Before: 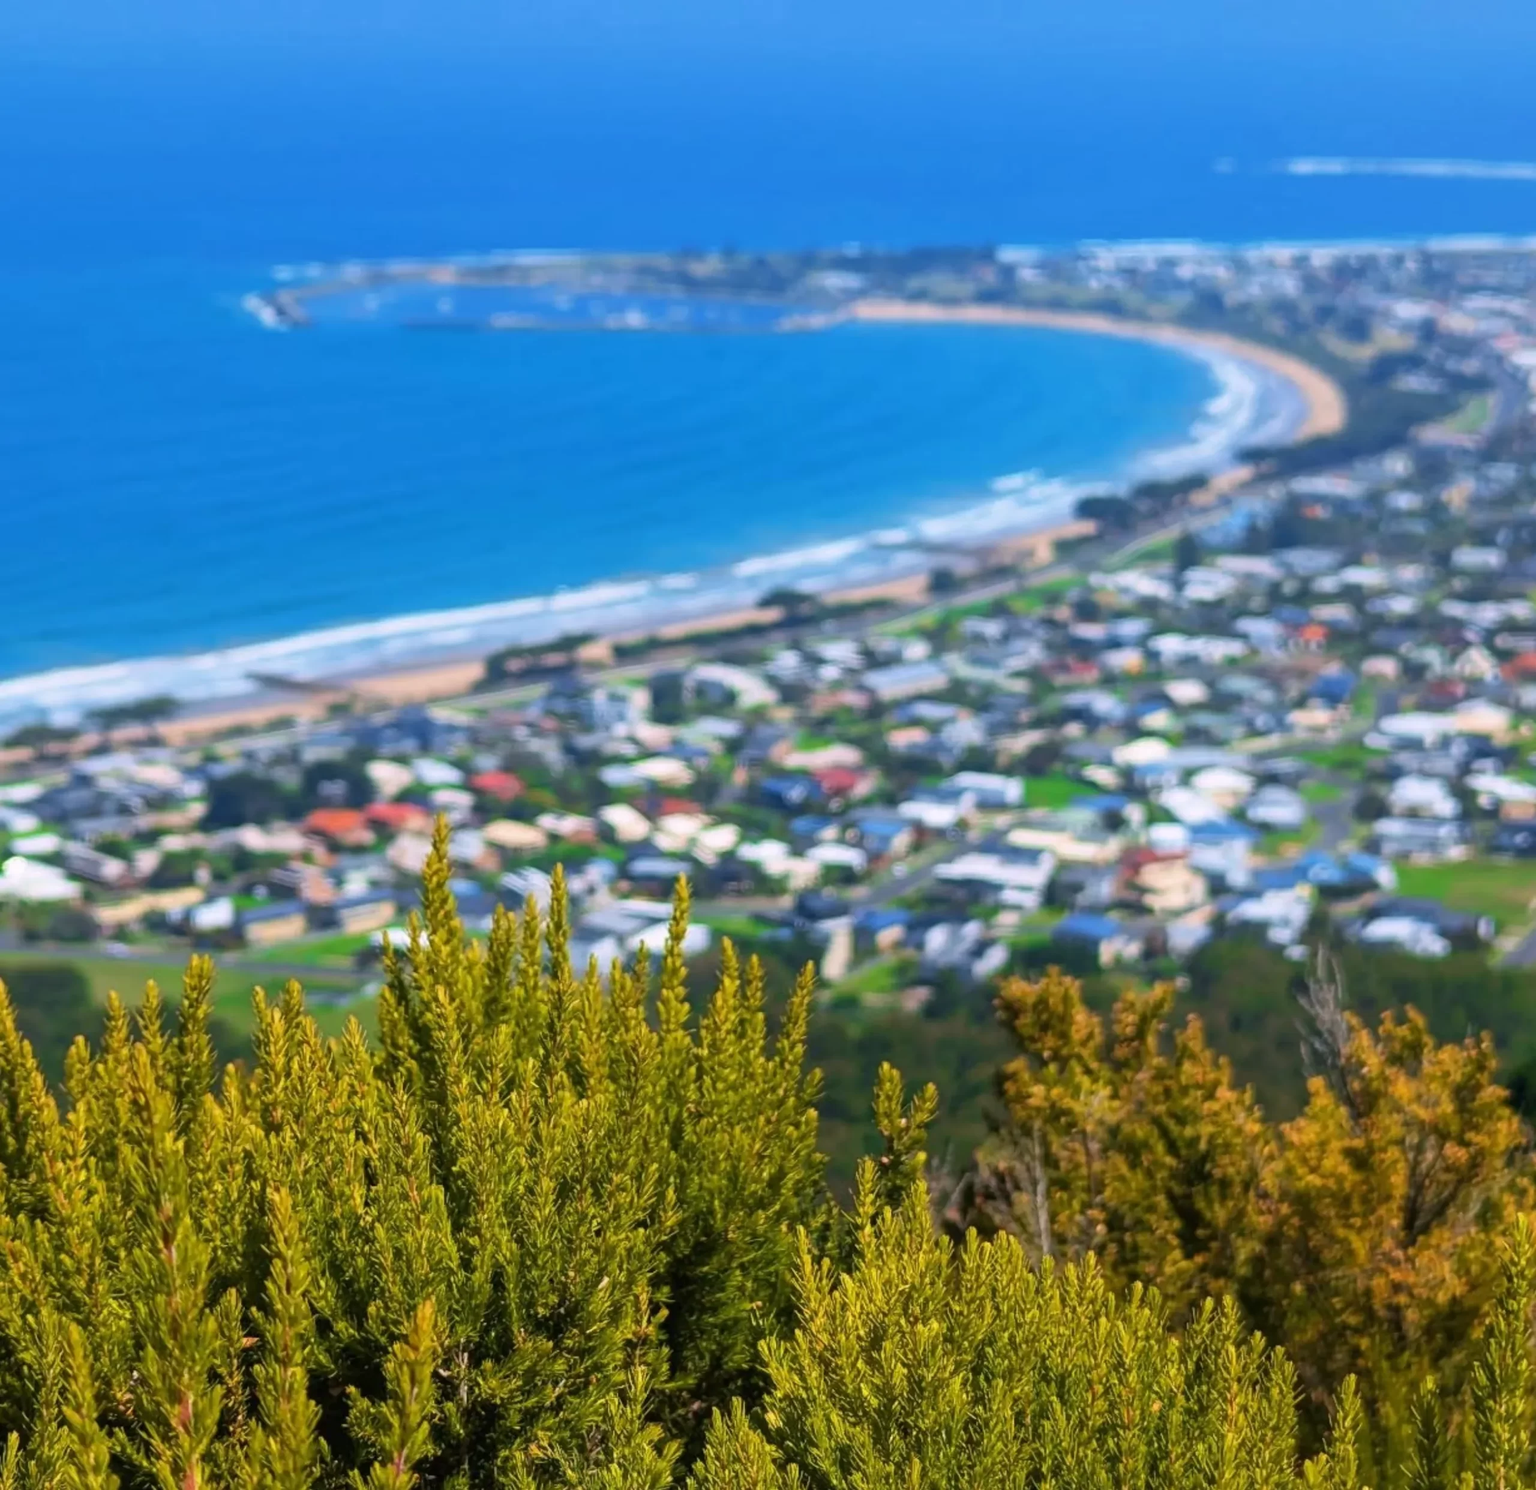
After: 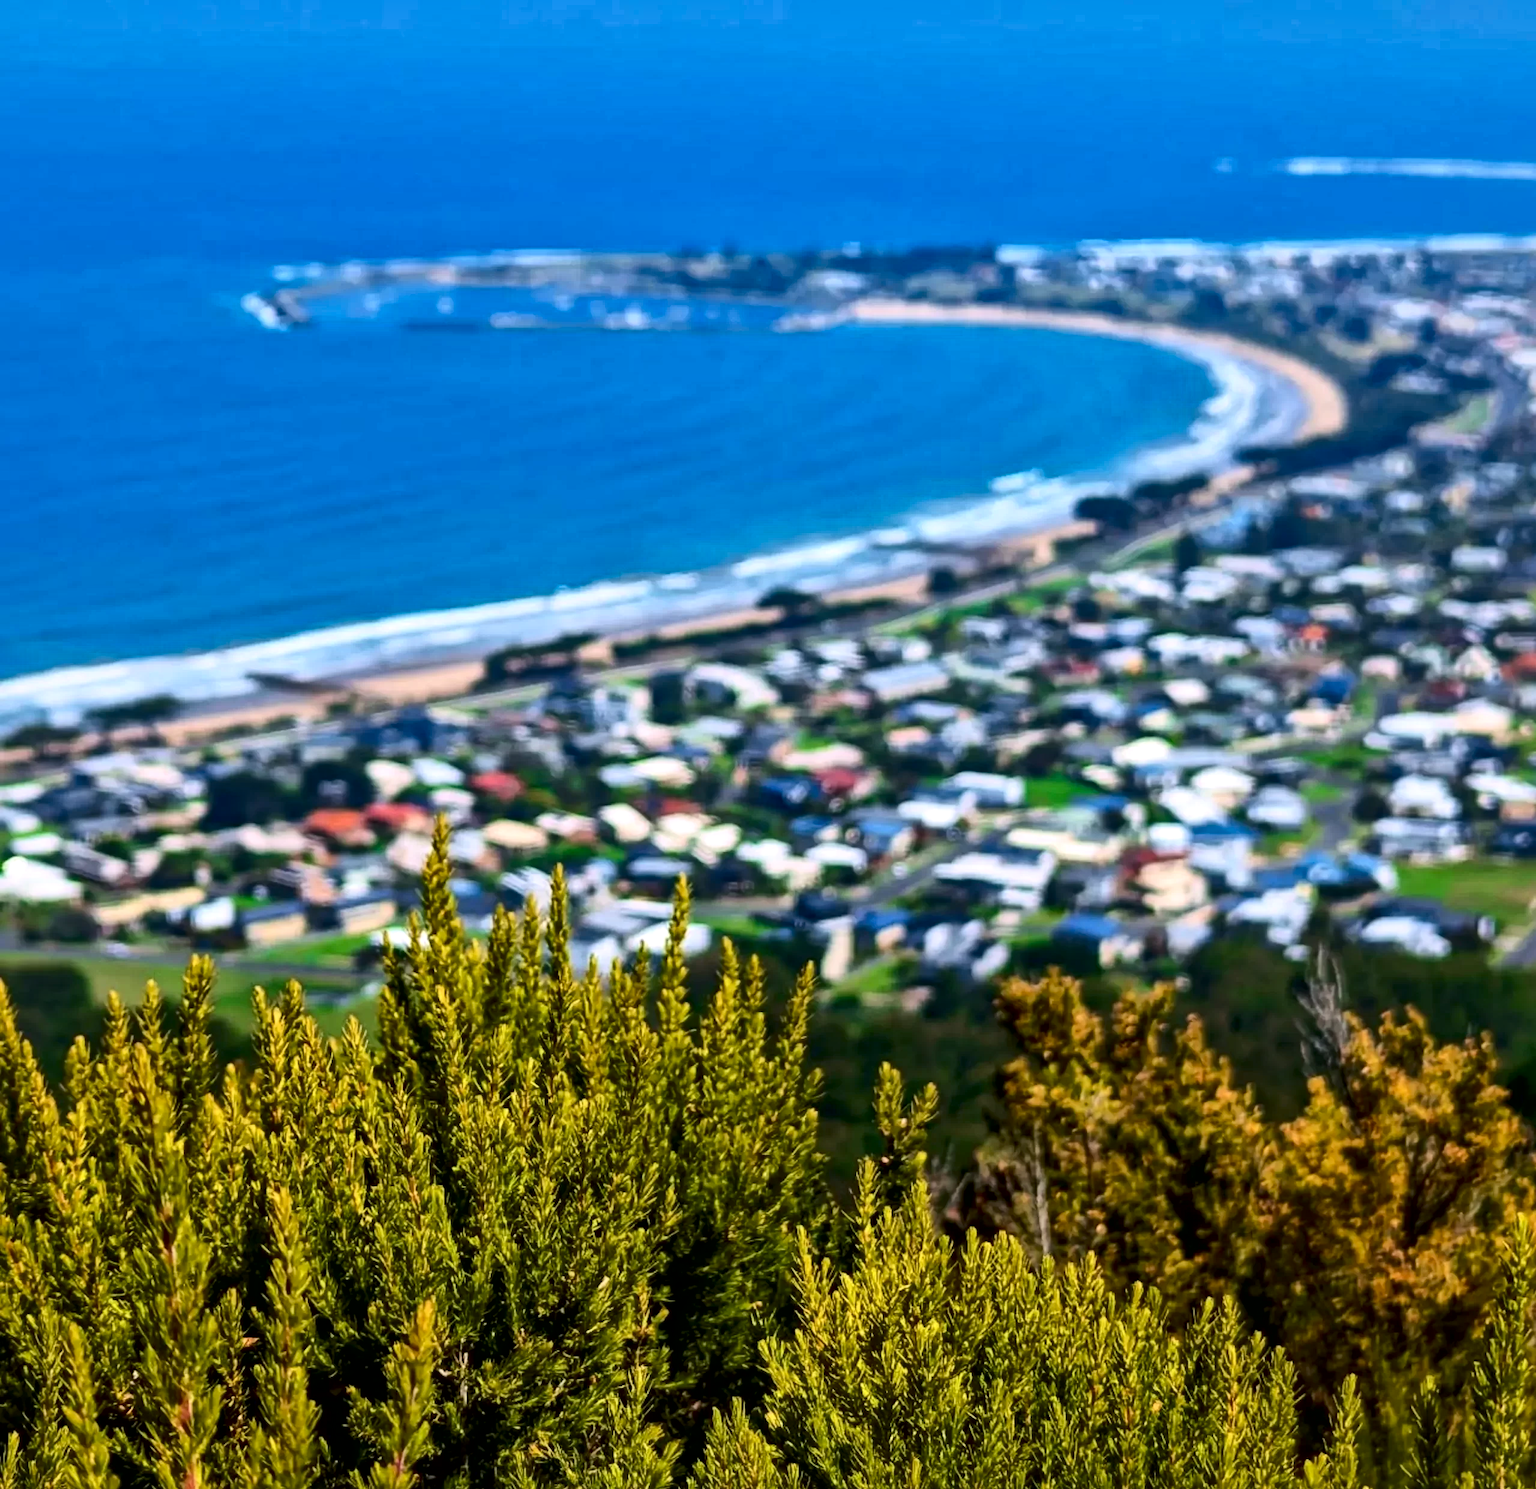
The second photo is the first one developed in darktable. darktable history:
local contrast: mode bilateral grid, contrast 25, coarseness 60, detail 151%, midtone range 0.2
shadows and highlights: shadows 20.91, highlights -82.73, soften with gaussian
contrast brightness saturation: contrast 0.2, brightness -0.11, saturation 0.1
